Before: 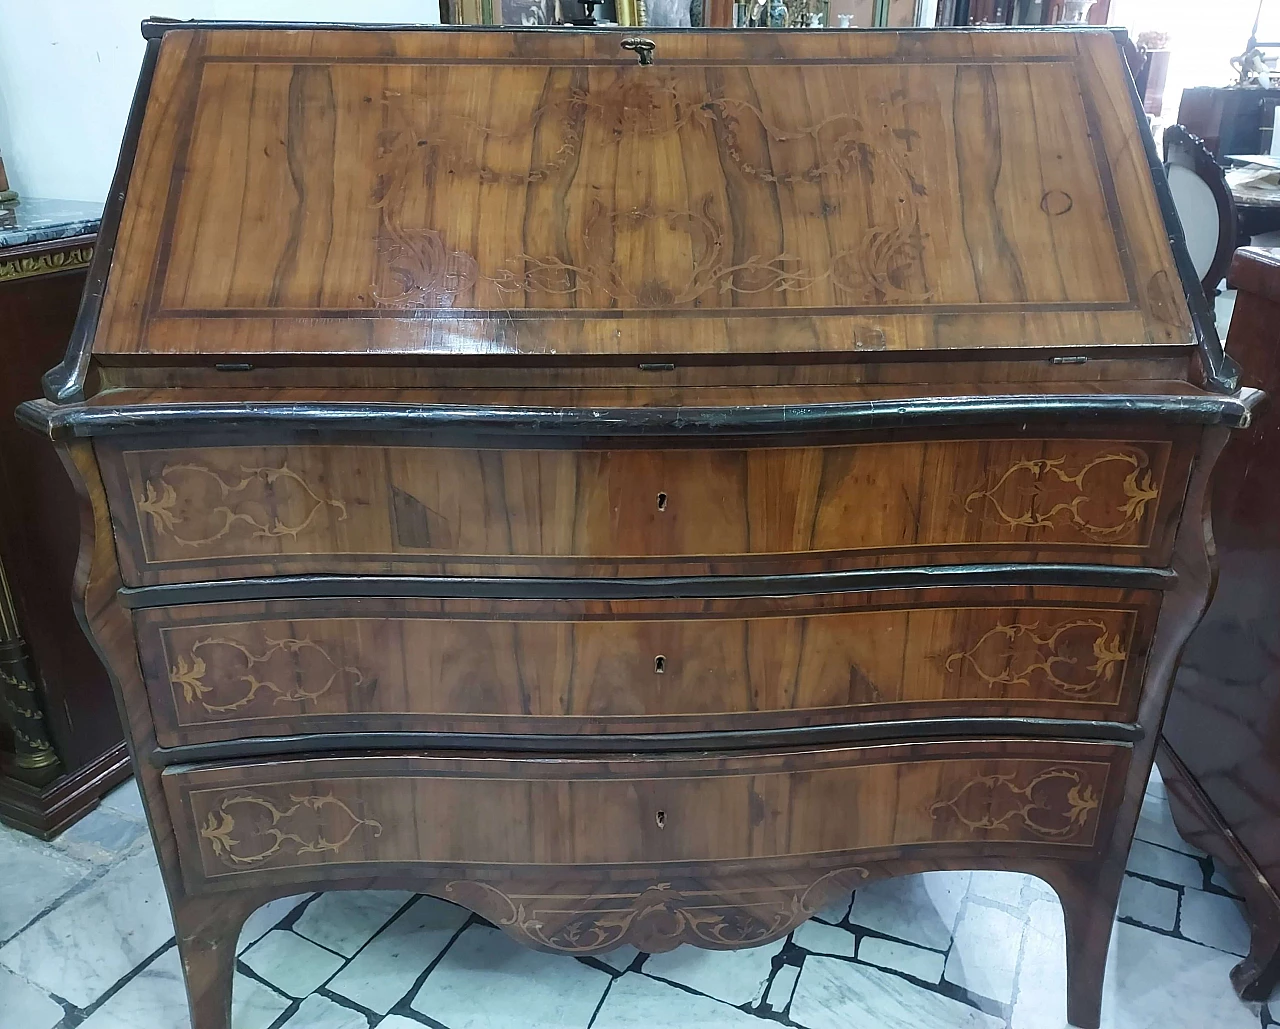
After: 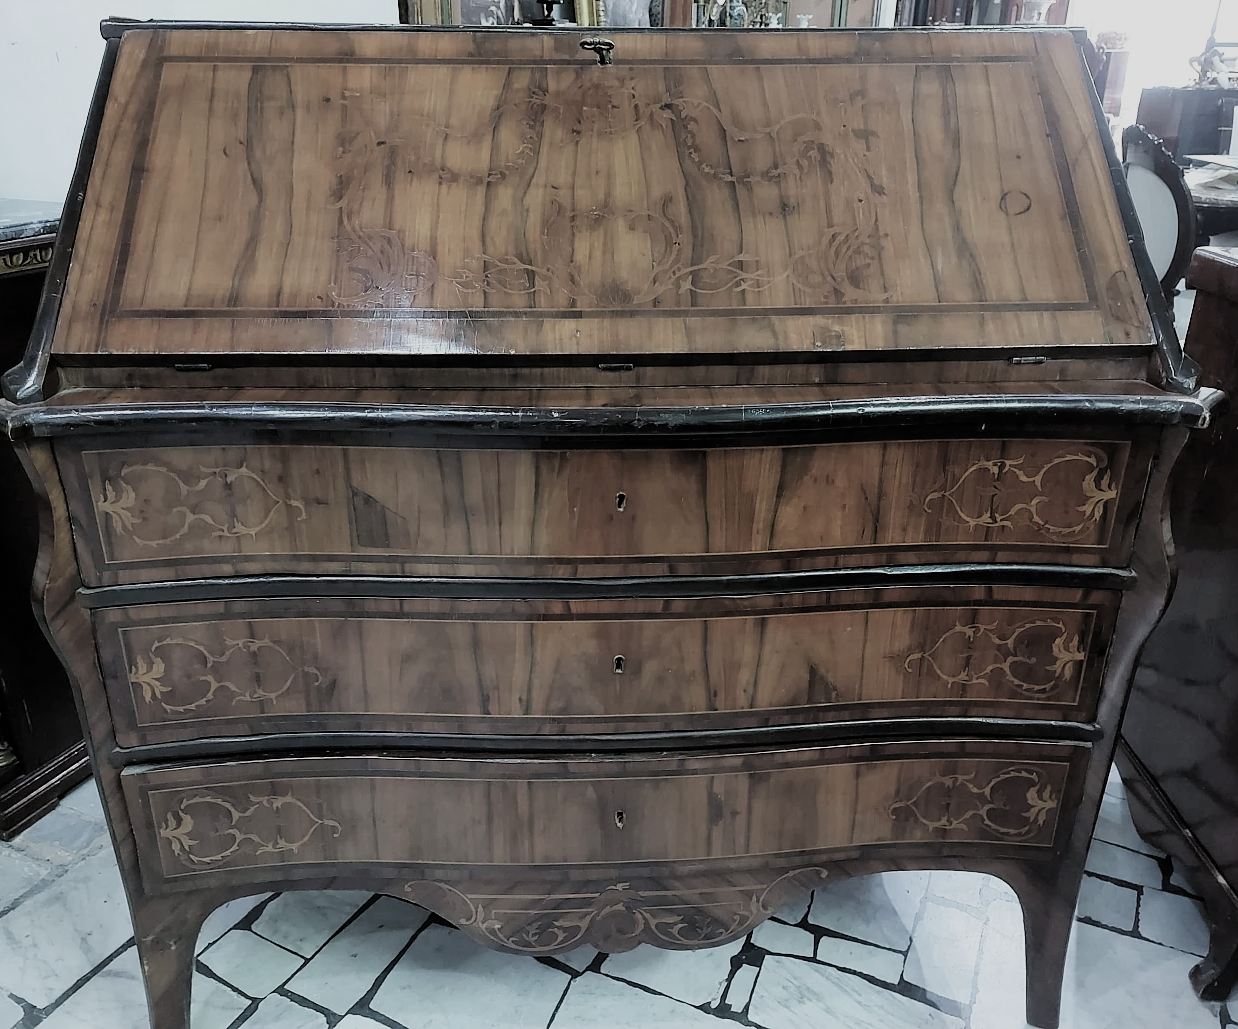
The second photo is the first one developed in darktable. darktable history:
filmic rgb: black relative exposure -5.01 EV, white relative exposure 3.97 EV, threshold 5.98 EV, hardness 2.88, contrast 1.099, highlights saturation mix -19.36%, color science v4 (2020), enable highlight reconstruction true
crop and rotate: left 3.273%
